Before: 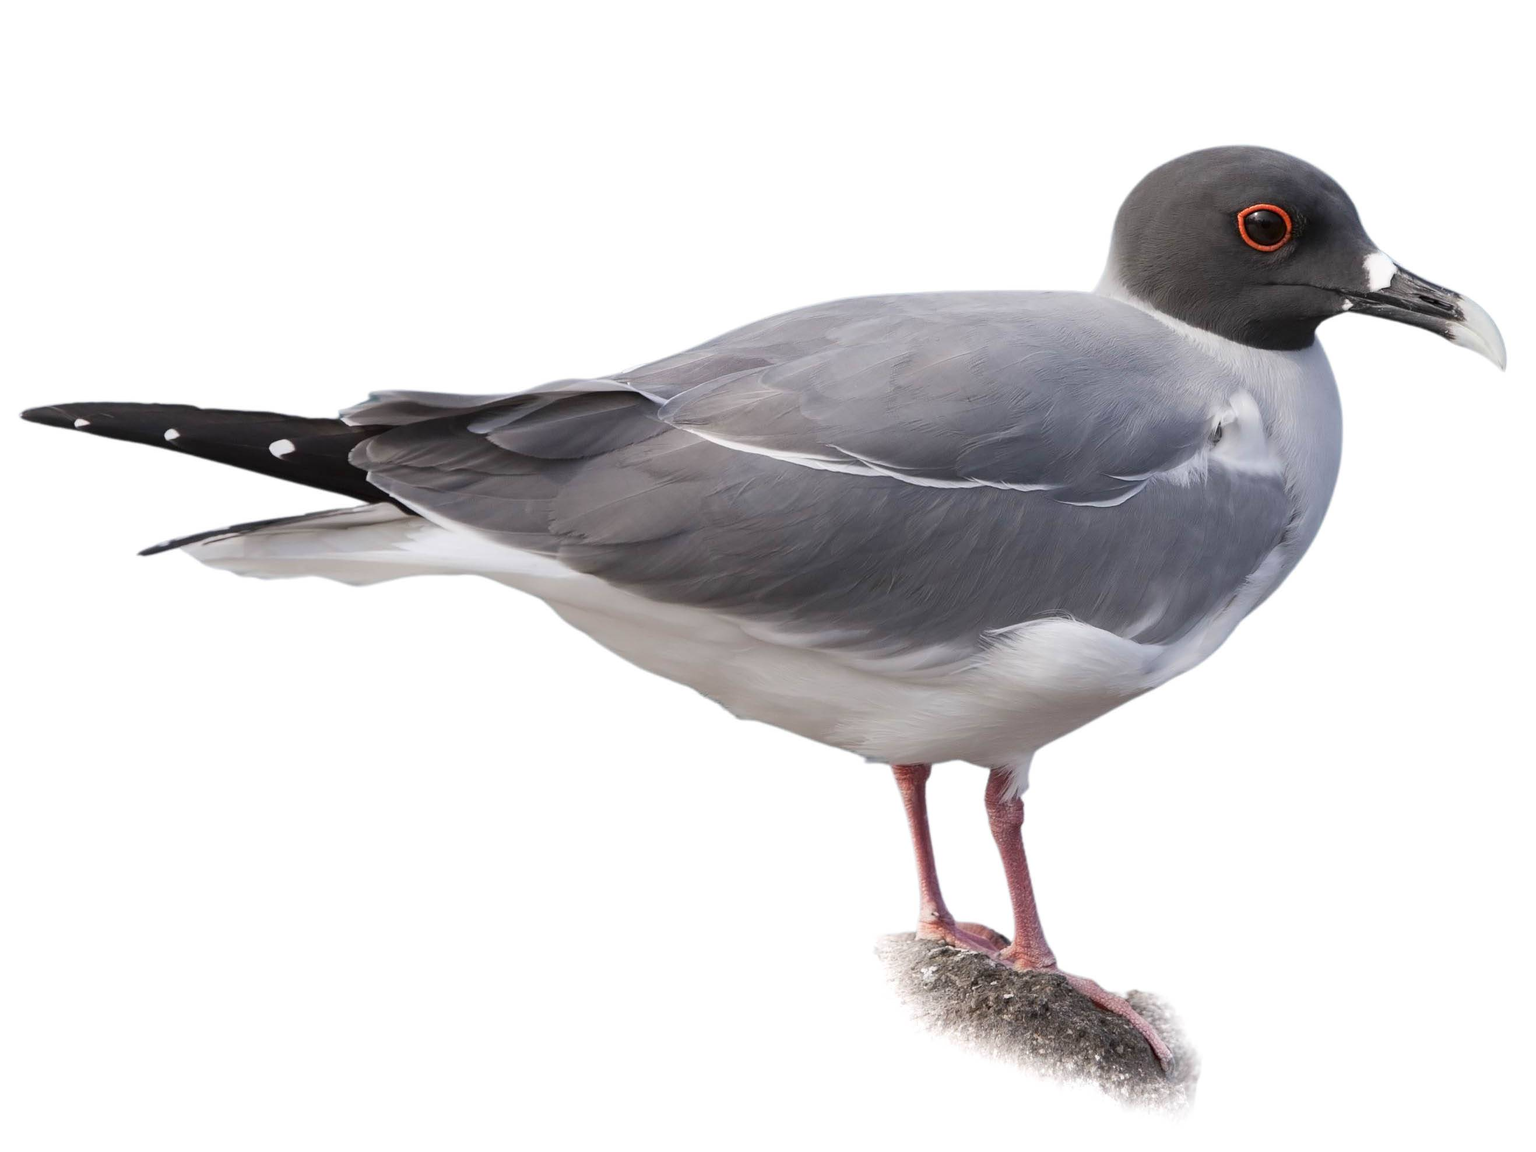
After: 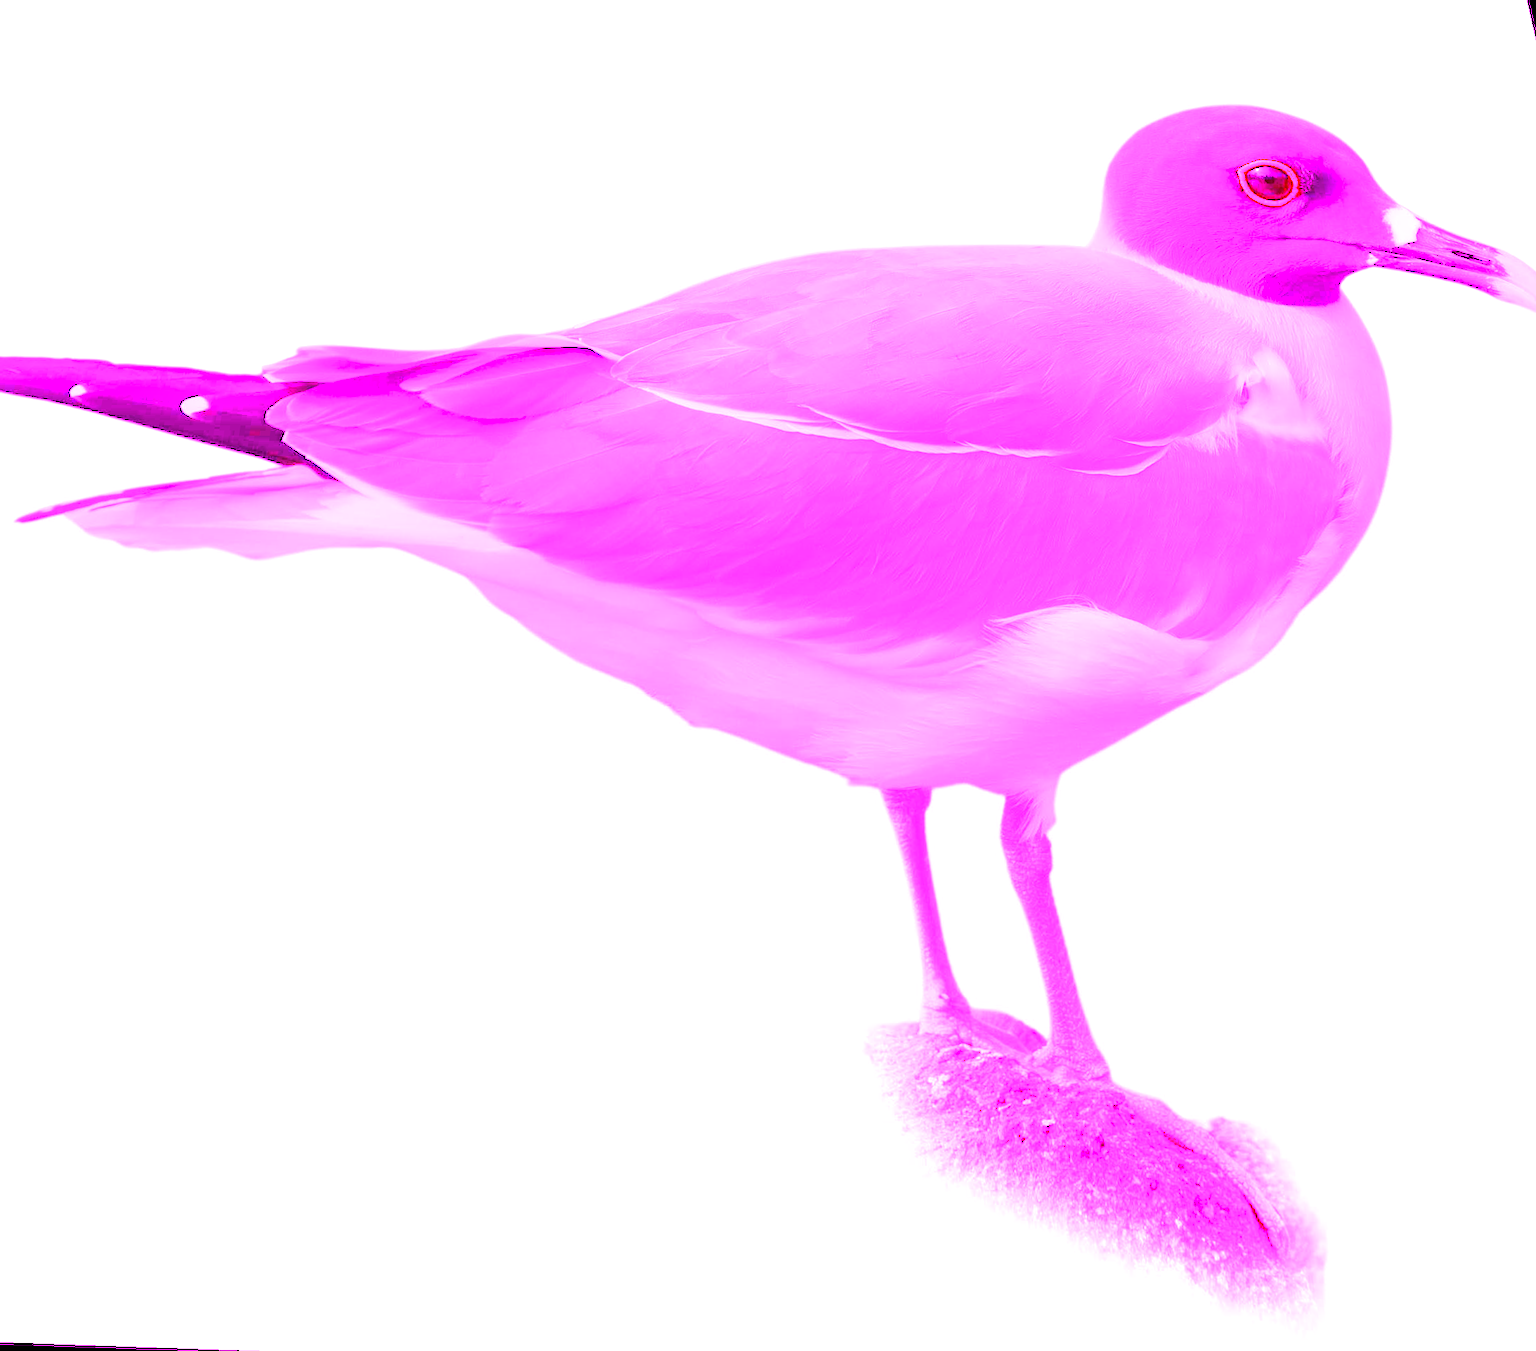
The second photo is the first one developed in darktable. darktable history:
local contrast: mode bilateral grid, contrast 20, coarseness 50, detail 132%, midtone range 0.2
rotate and perspective: rotation 0.72°, lens shift (vertical) -0.352, lens shift (horizontal) -0.051, crop left 0.152, crop right 0.859, crop top 0.019, crop bottom 0.964
white balance: red 8, blue 8
